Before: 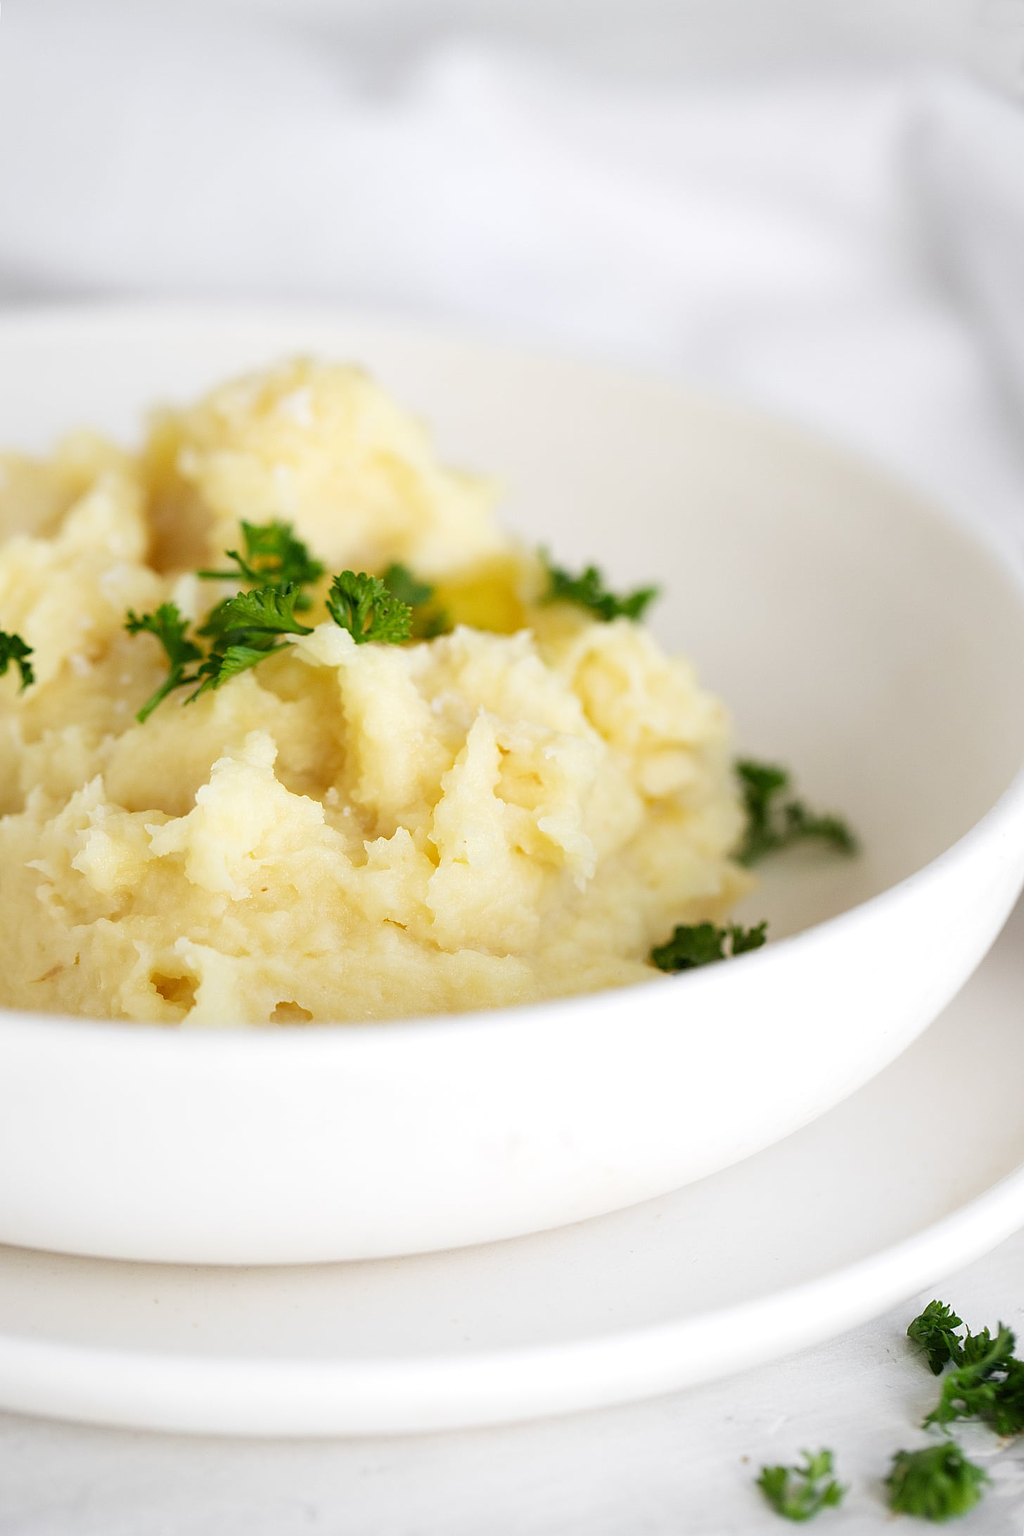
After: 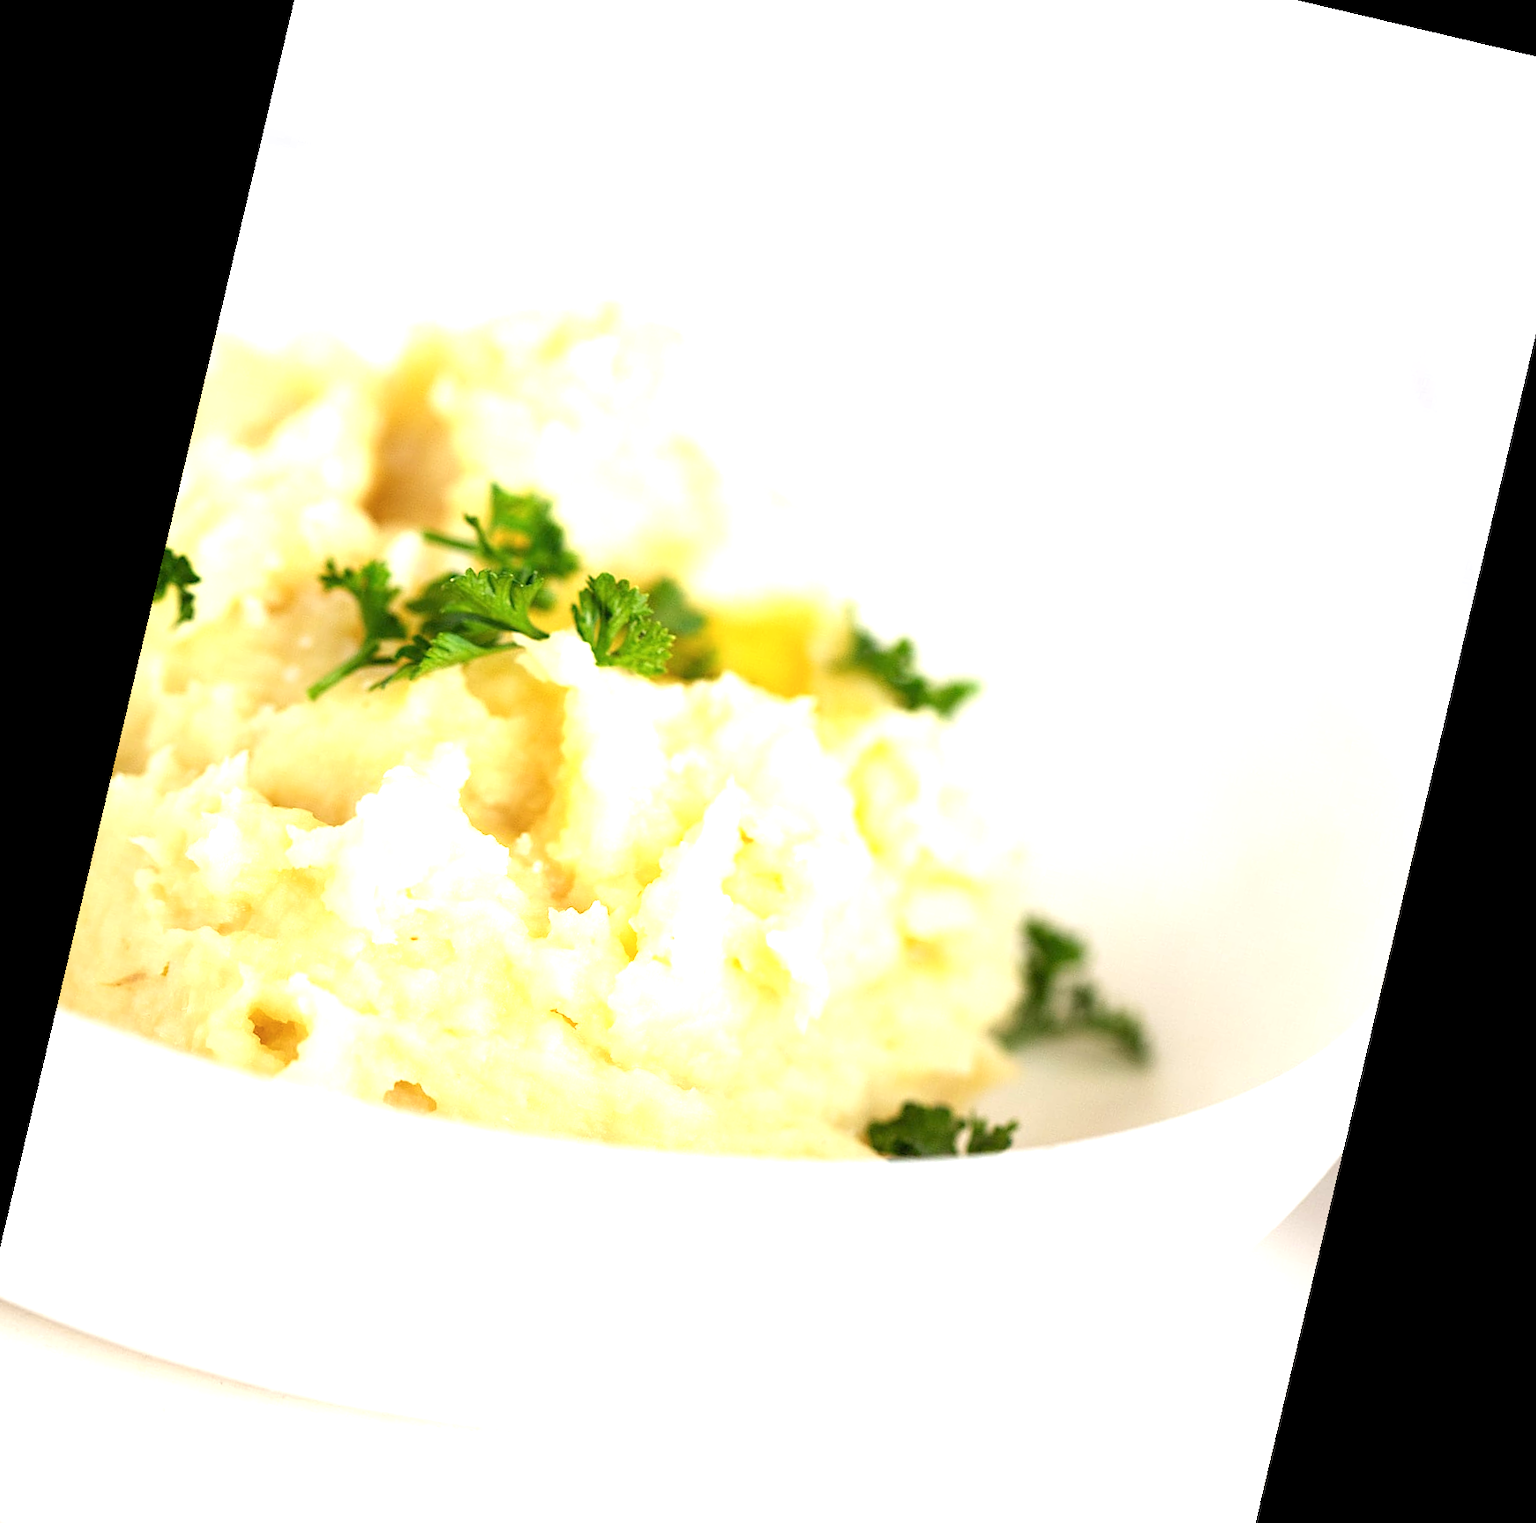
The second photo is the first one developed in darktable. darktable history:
rotate and perspective: rotation 13.27°, automatic cropping off
color balance rgb: on, module defaults
exposure: exposure 1 EV, compensate highlight preservation false
crop: left 5.596%, top 10.314%, right 3.534%, bottom 19.395%
